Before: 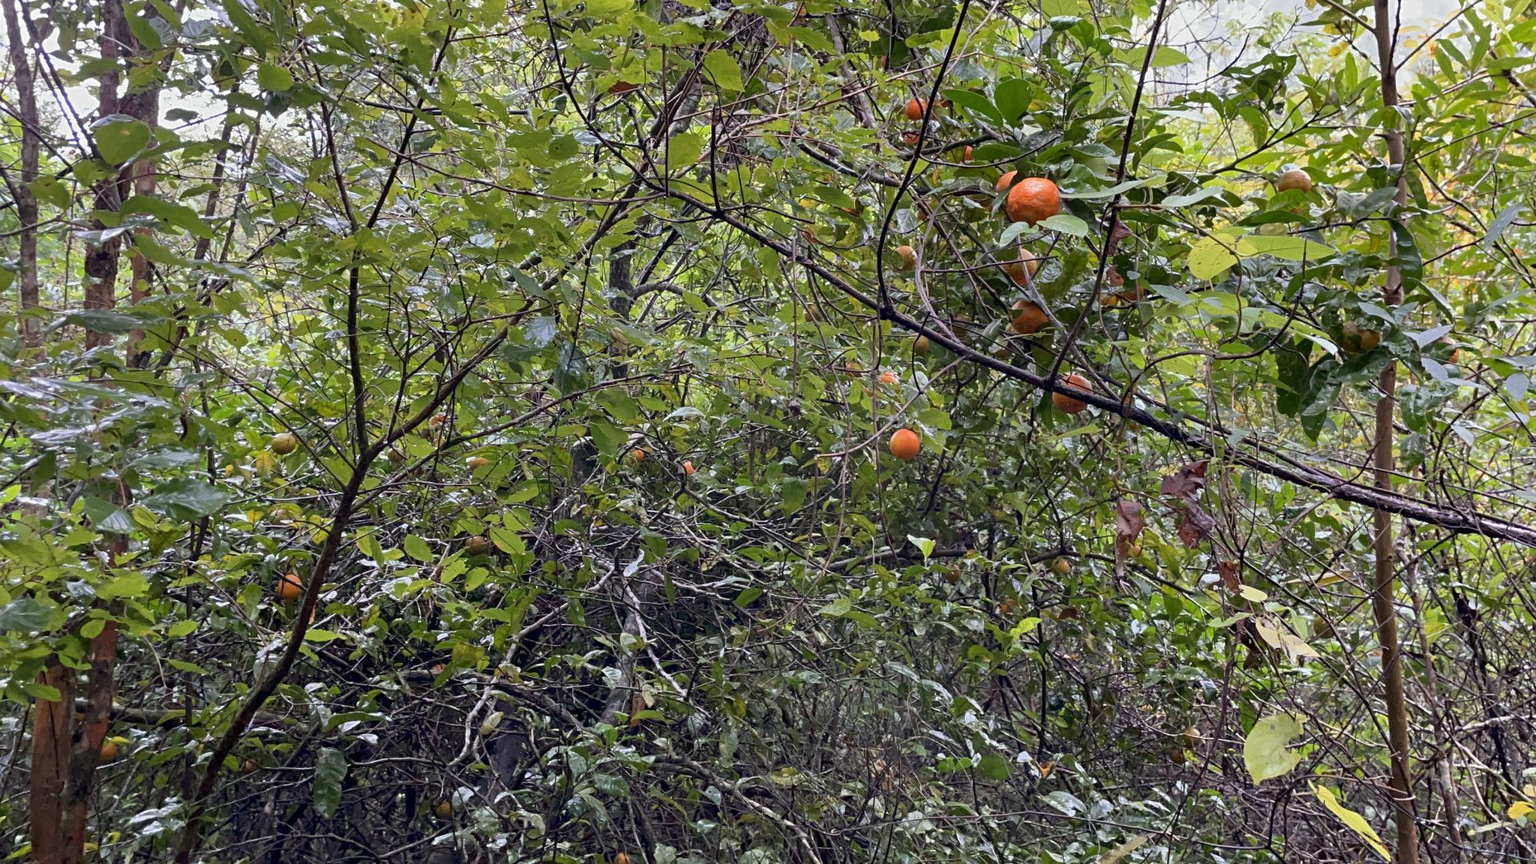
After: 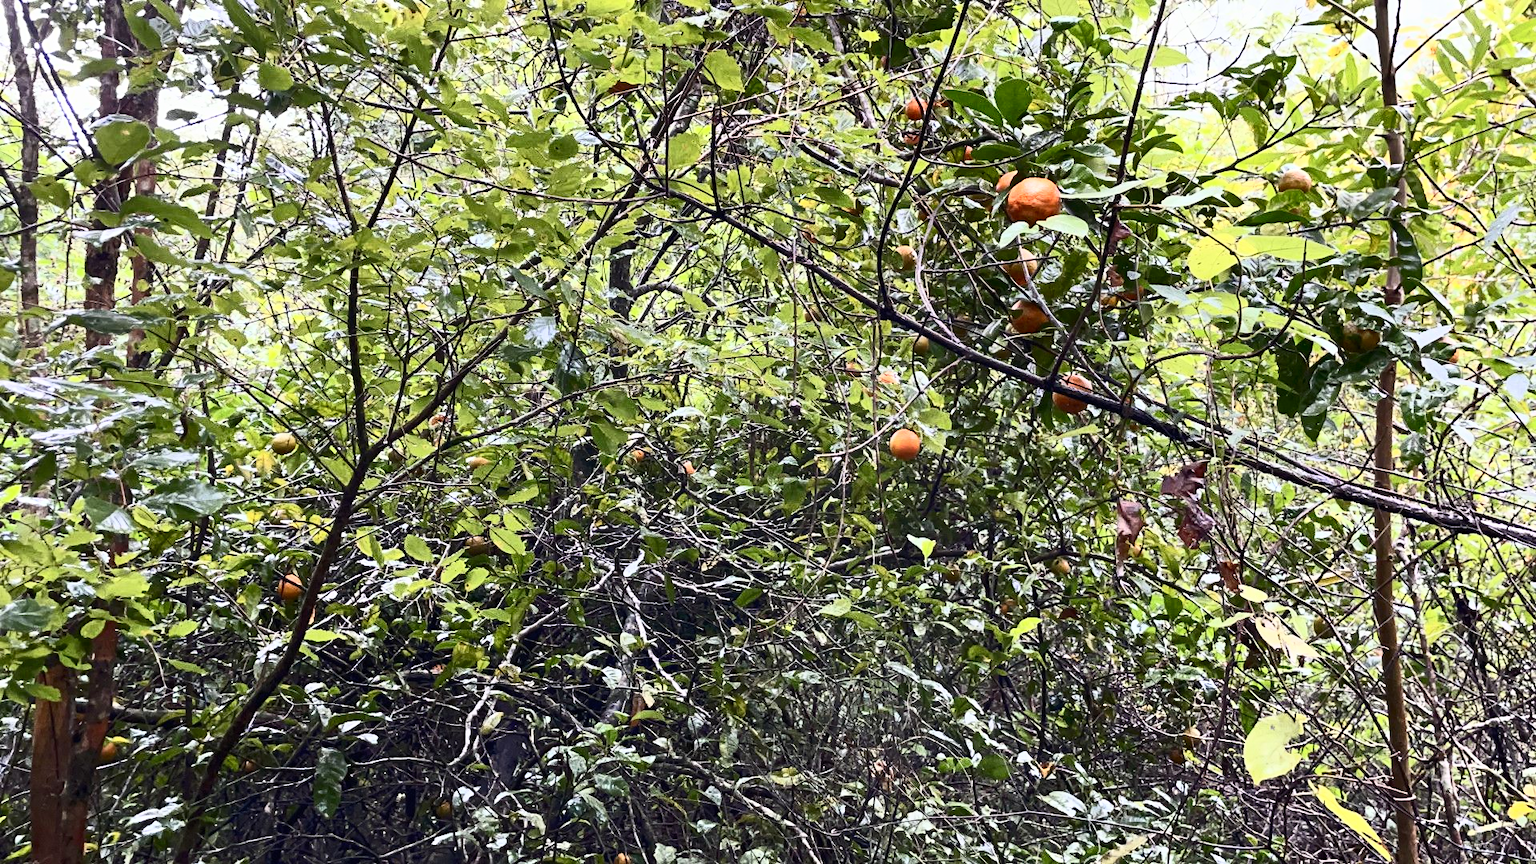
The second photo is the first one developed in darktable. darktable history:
contrast brightness saturation: contrast 0.633, brightness 0.347, saturation 0.144
